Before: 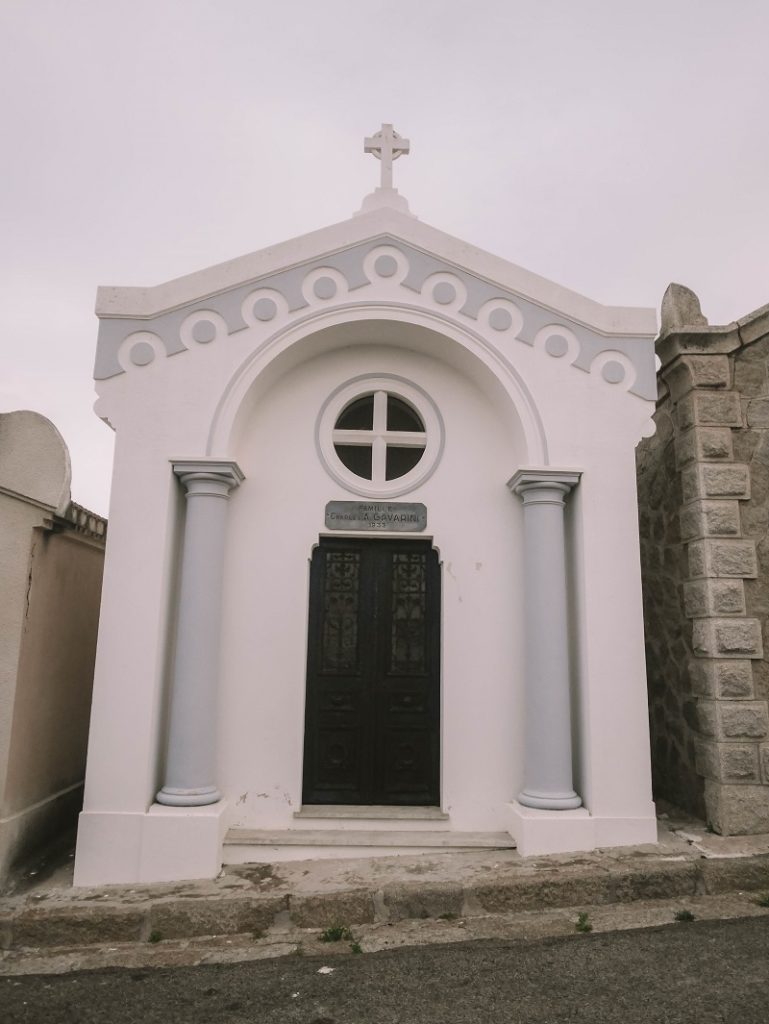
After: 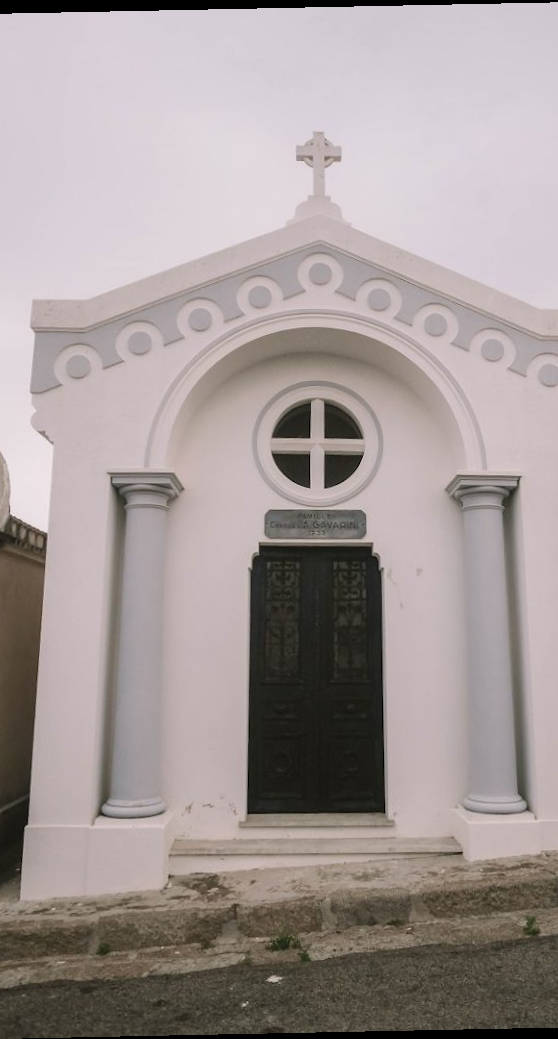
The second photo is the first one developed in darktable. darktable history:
rotate and perspective: rotation -1.17°, automatic cropping off
crop and rotate: left 9.061%, right 20.142%
